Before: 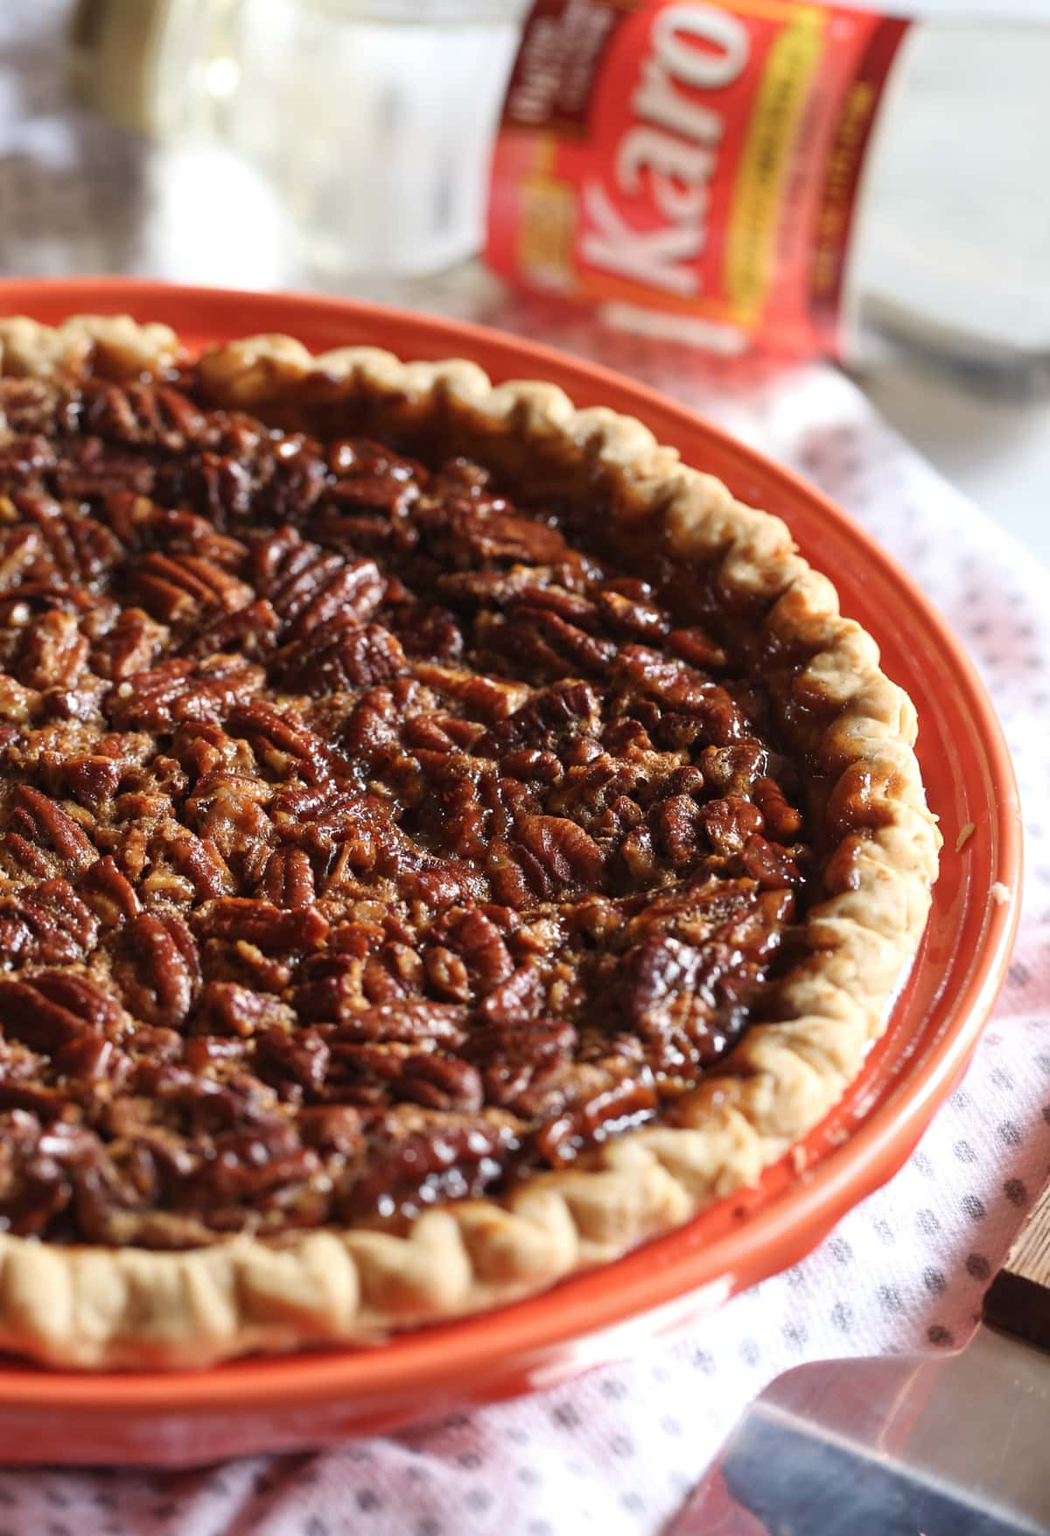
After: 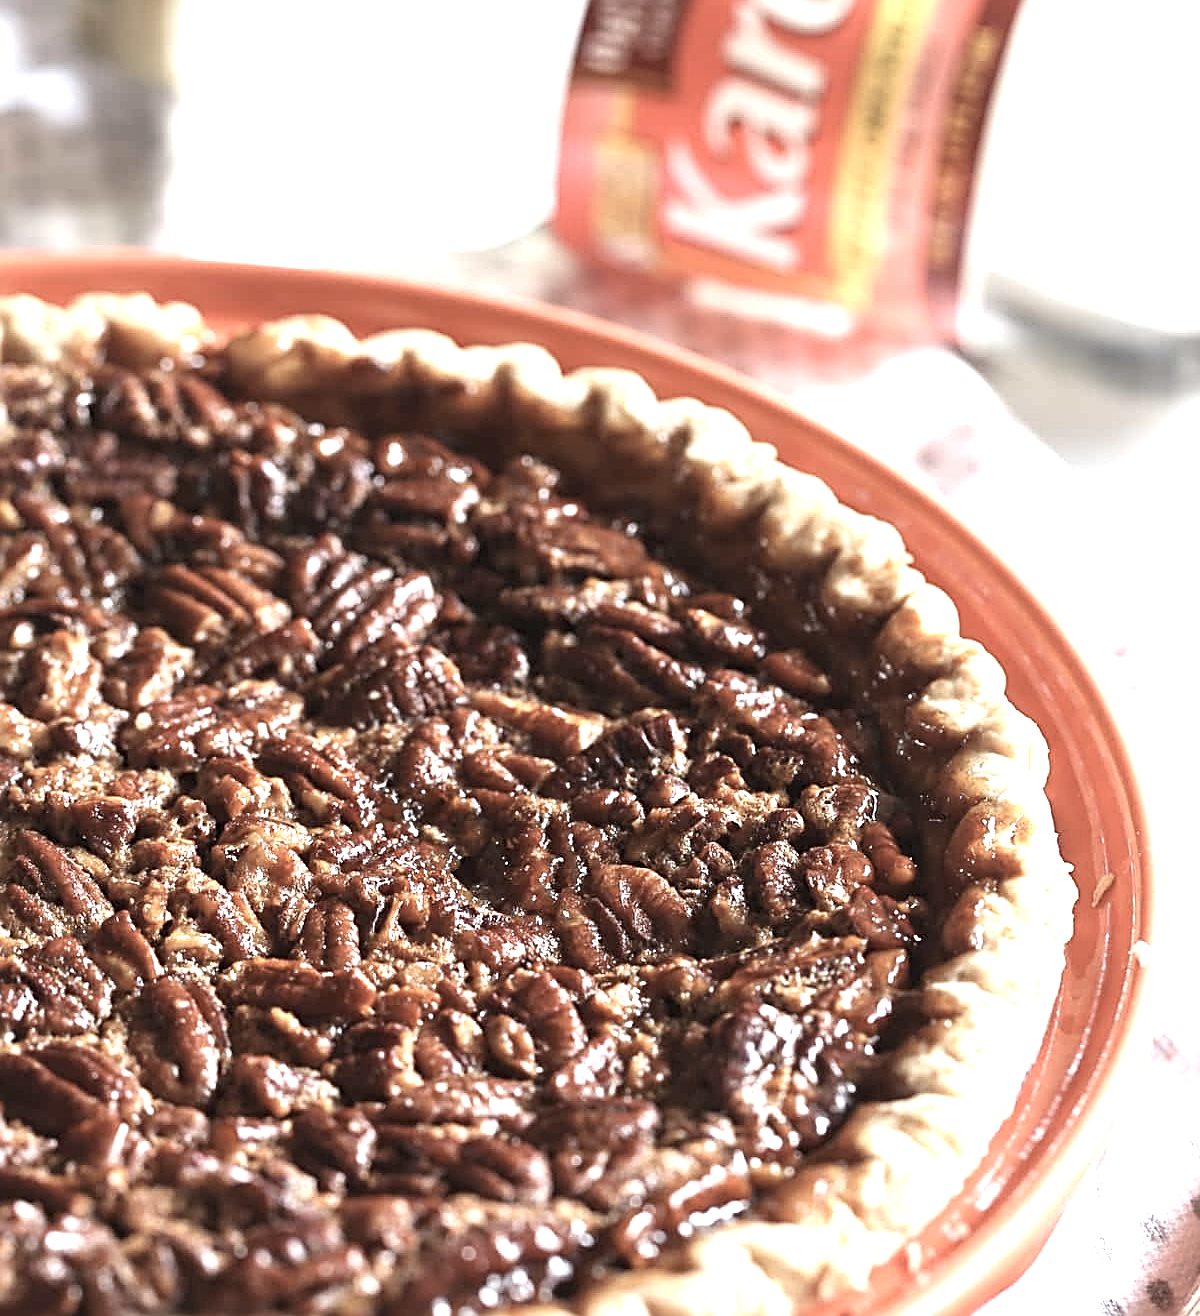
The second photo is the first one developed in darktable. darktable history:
crop: top 3.857%, bottom 21.132%
exposure: black level correction 0, exposure 1.1 EV, compensate exposure bias true, compensate highlight preservation false
color correction: saturation 0.57
sharpen: radius 2.584, amount 0.688
